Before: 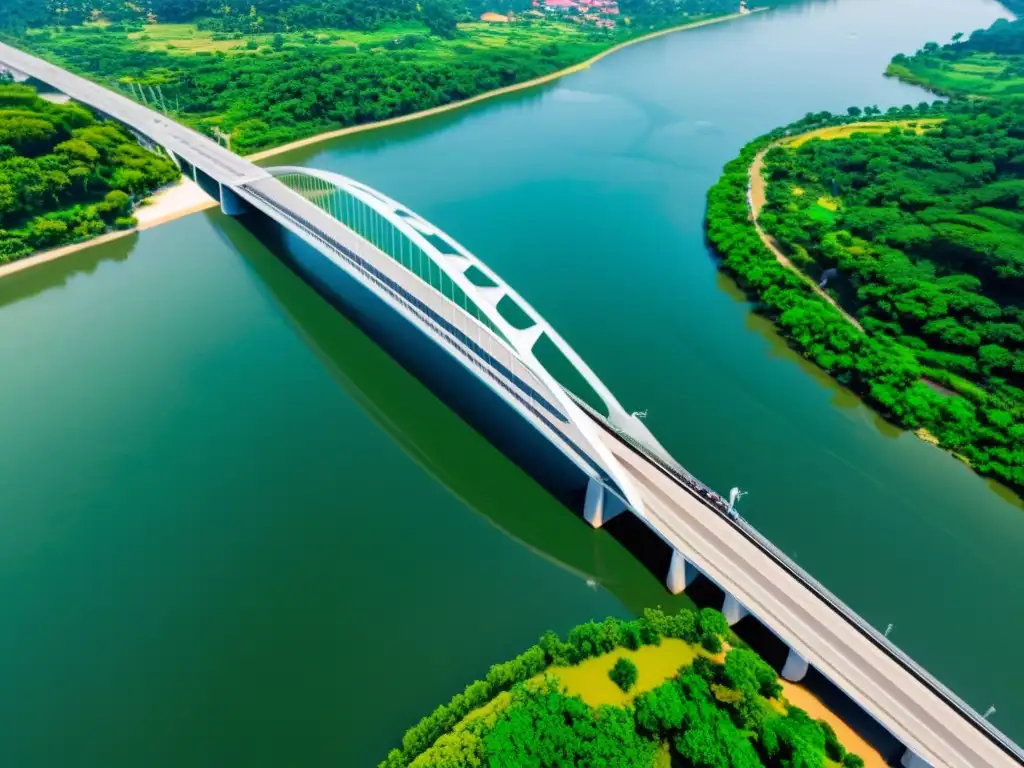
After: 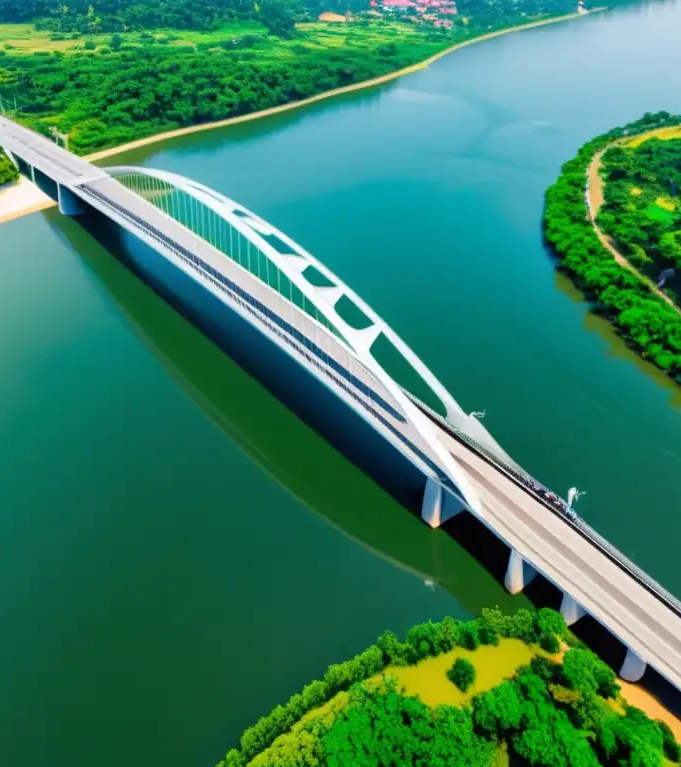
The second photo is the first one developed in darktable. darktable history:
crop and rotate: left 15.834%, right 17.603%
